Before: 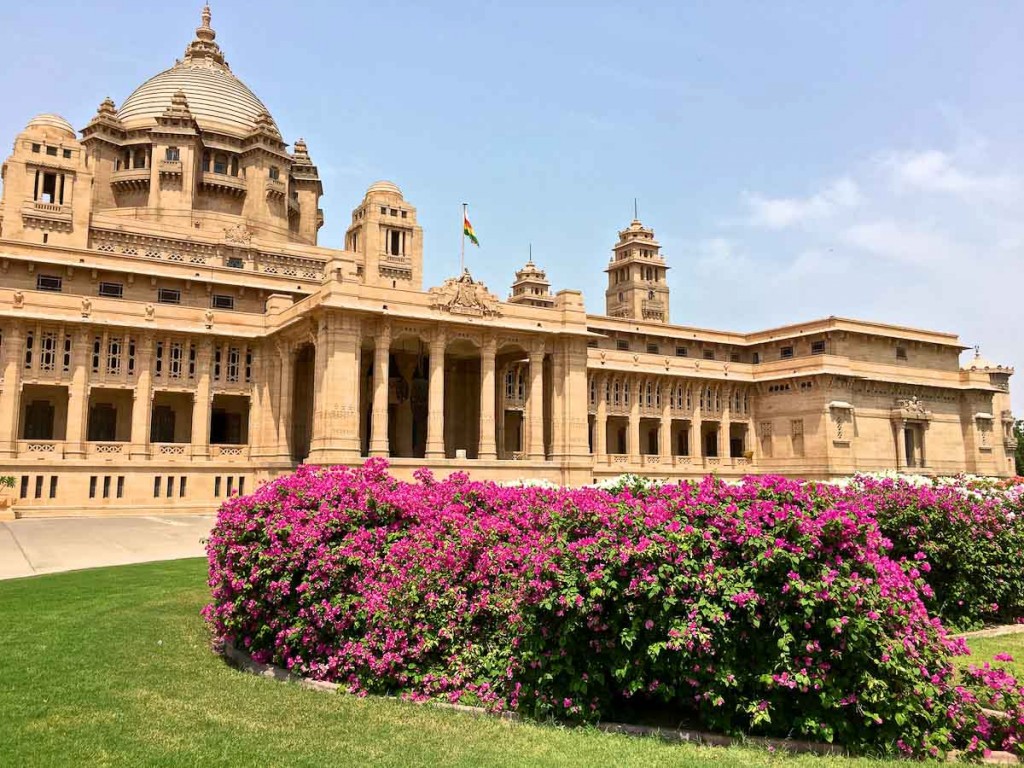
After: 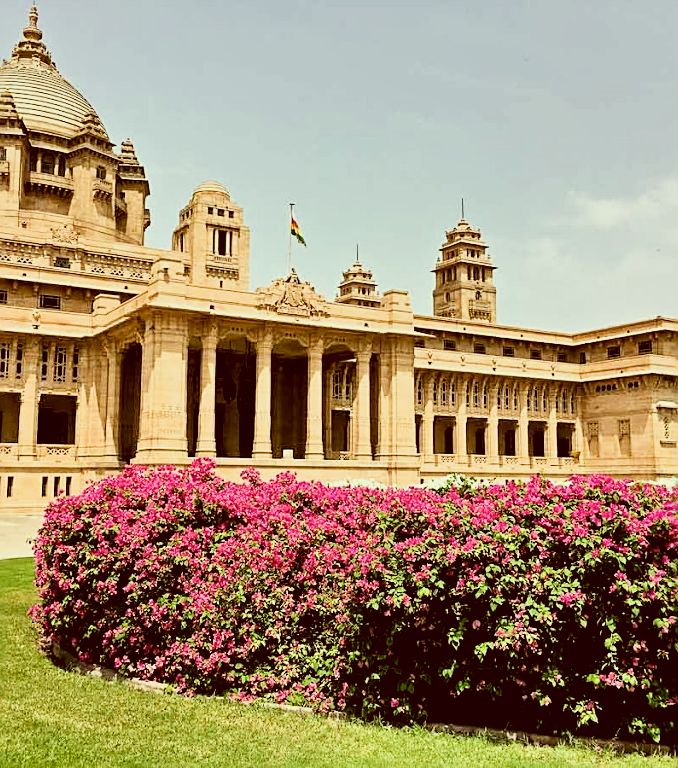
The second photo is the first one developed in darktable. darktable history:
filmic rgb: black relative exposure -5.09 EV, white relative exposure 3.97 EV, hardness 2.9, contrast 1.297, highlights saturation mix -29.3%
contrast brightness saturation: saturation -0.069
crop: left 16.911%, right 16.792%
shadows and highlights: shadows 25.09, highlights -48.25, soften with gaussian
color correction: highlights a* -6.11, highlights b* 9.47, shadows a* 10.23, shadows b* 23.61
exposure: black level correction 0, exposure 0.5 EV, compensate highlight preservation false
sharpen: on, module defaults
